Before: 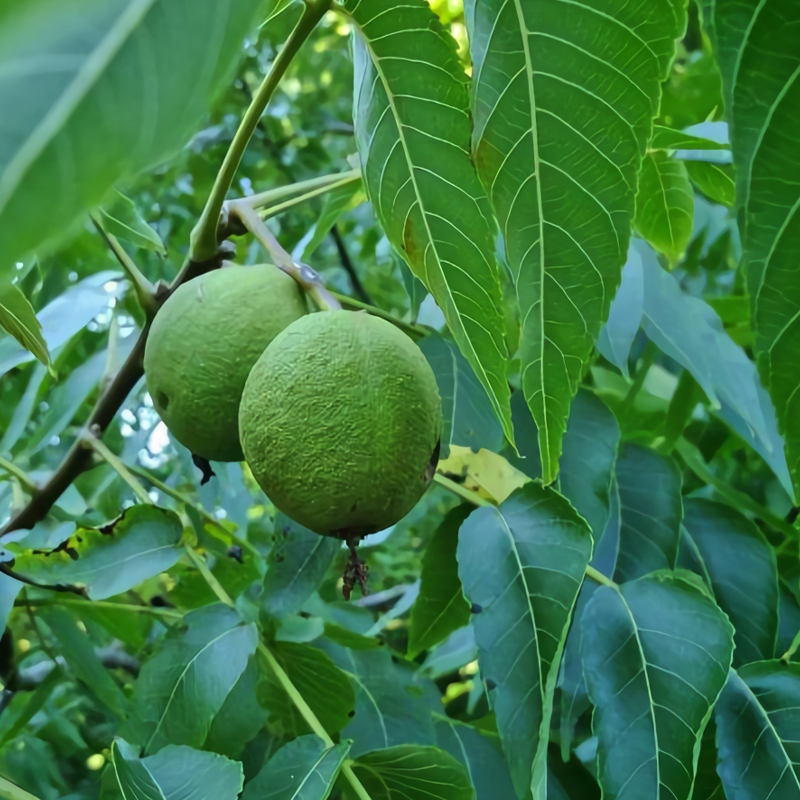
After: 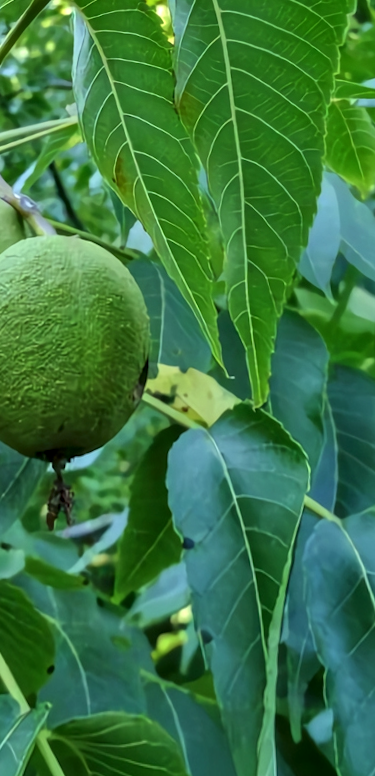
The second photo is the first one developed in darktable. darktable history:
crop: left 31.458%, top 0%, right 11.876%
rotate and perspective: rotation 0.72°, lens shift (vertical) -0.352, lens shift (horizontal) -0.051, crop left 0.152, crop right 0.859, crop top 0.019, crop bottom 0.964
local contrast: detail 130%
